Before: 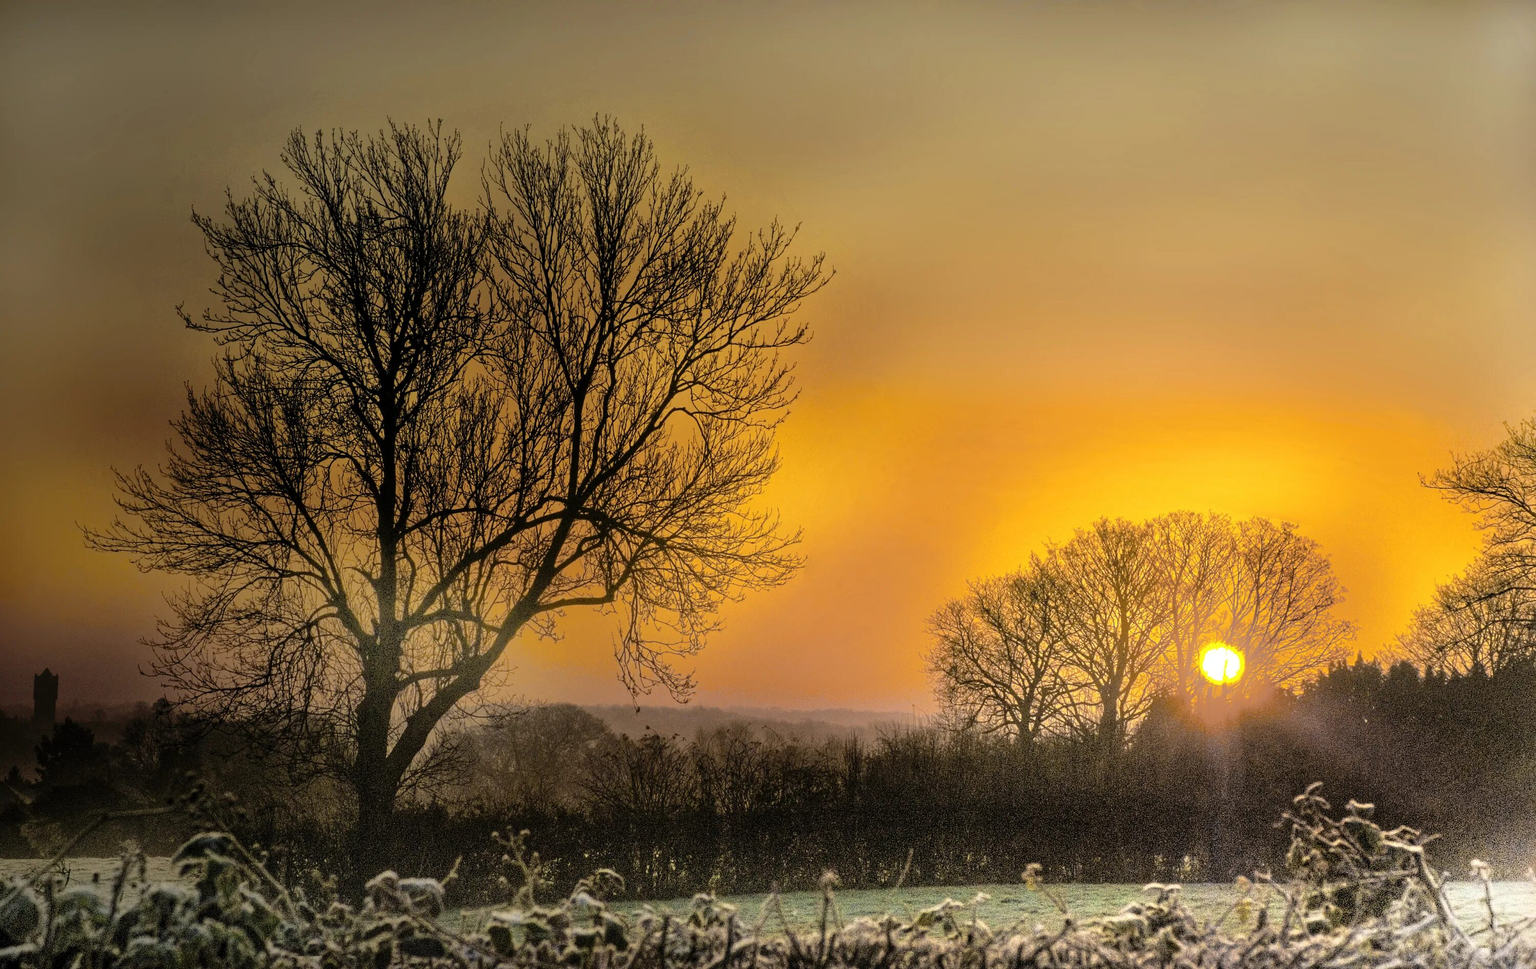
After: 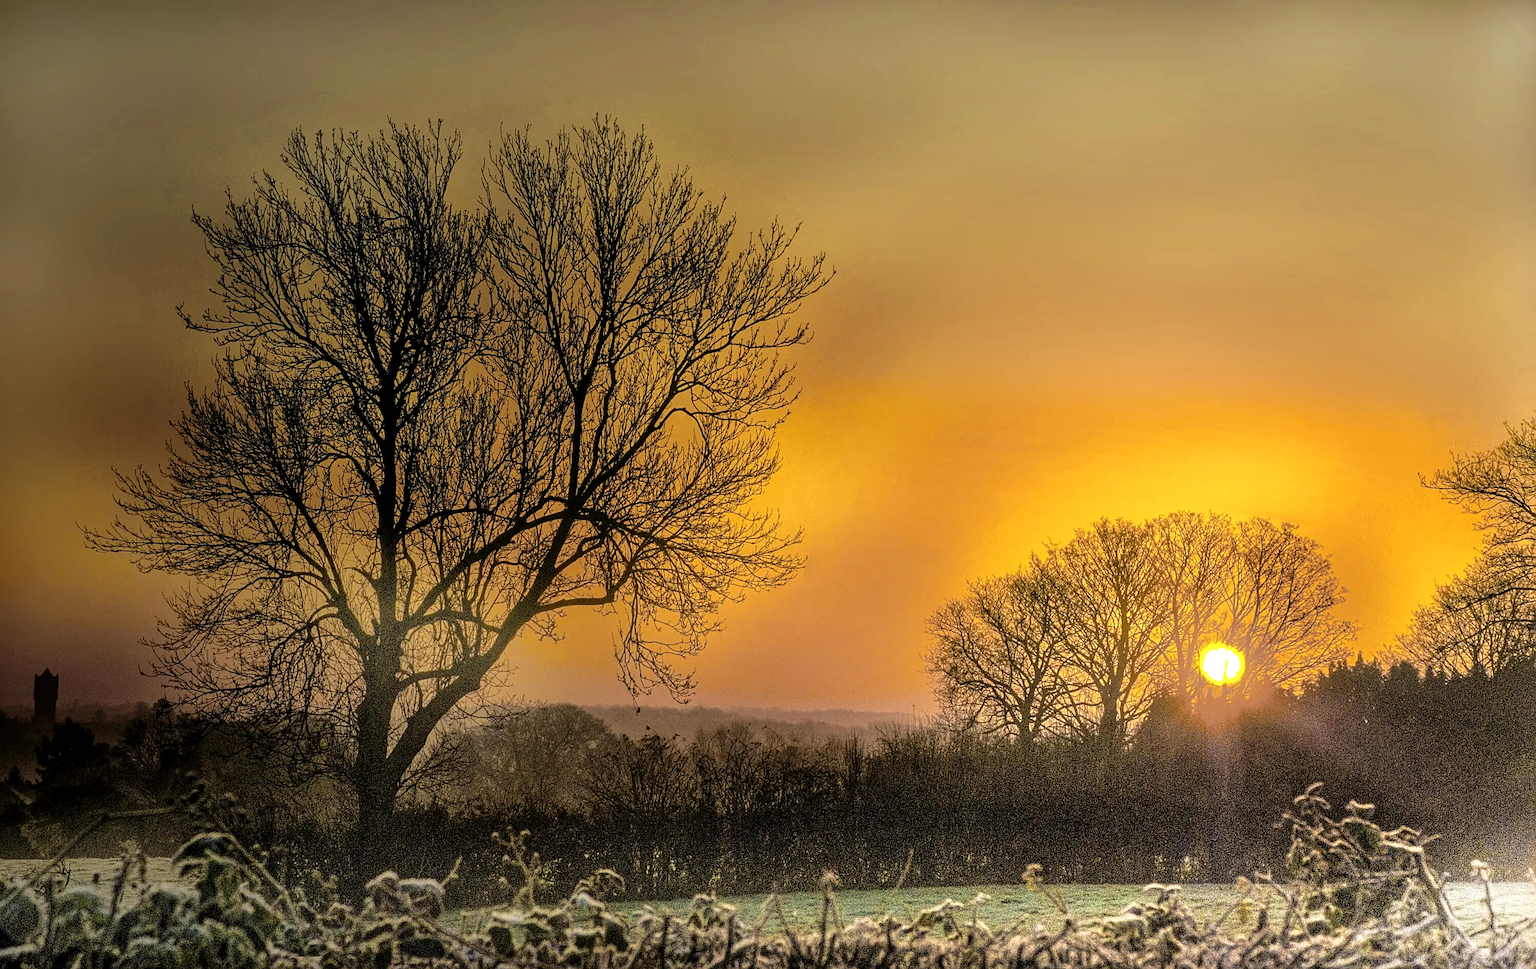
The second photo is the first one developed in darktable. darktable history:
velvia: on, module defaults
local contrast: highlights 55%, shadows 52%, detail 130%, midtone range 0.452
sharpen: on, module defaults
